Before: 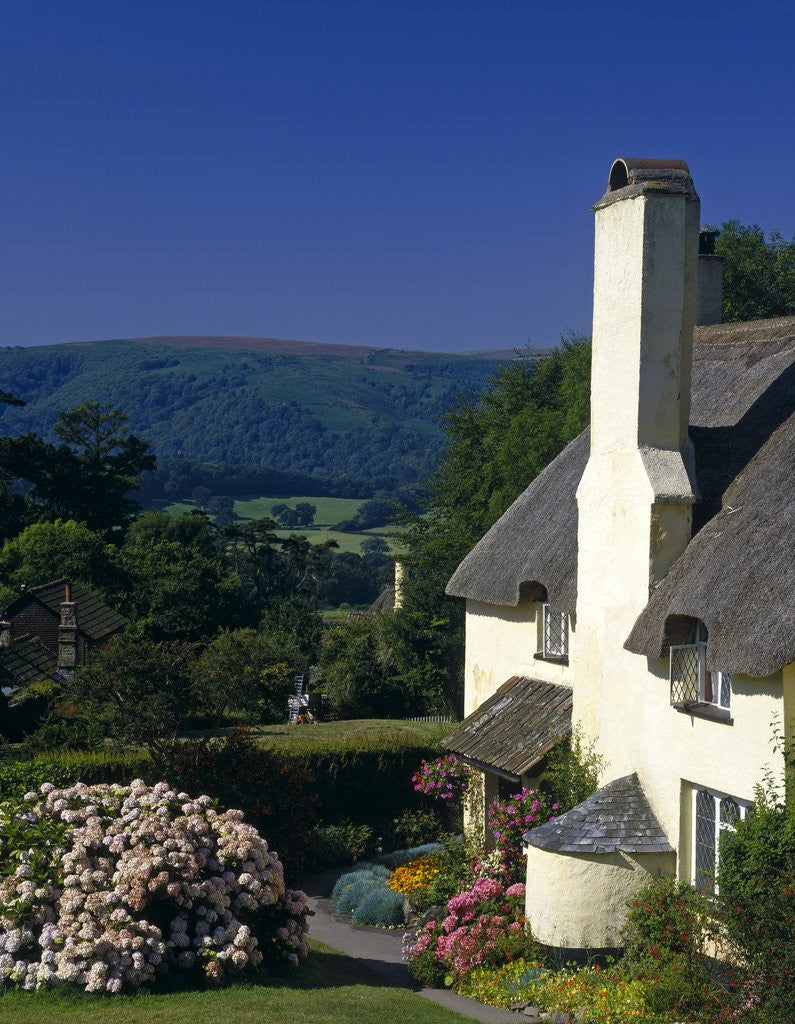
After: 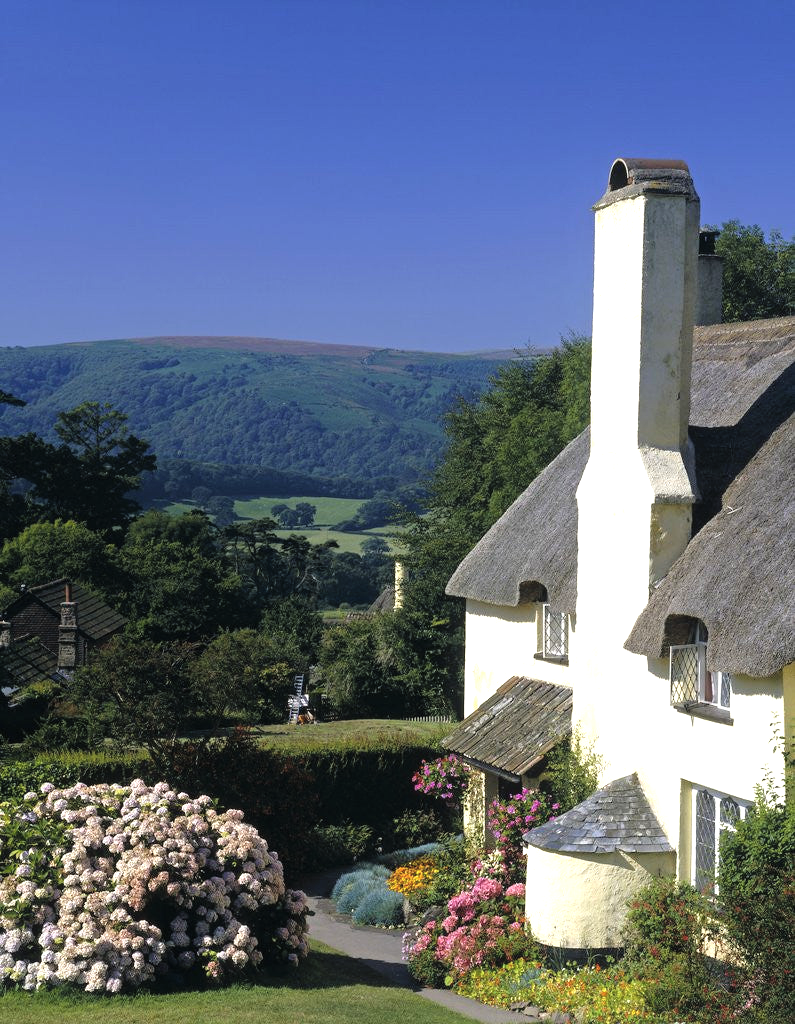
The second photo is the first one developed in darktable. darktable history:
tone equalizer: -8 EV -0.77 EV, -7 EV -0.698 EV, -6 EV -0.577 EV, -5 EV -0.422 EV, -3 EV 0.403 EV, -2 EV 0.6 EV, -1 EV 0.679 EV, +0 EV 0.747 EV
contrast brightness saturation: brightness 0.117
